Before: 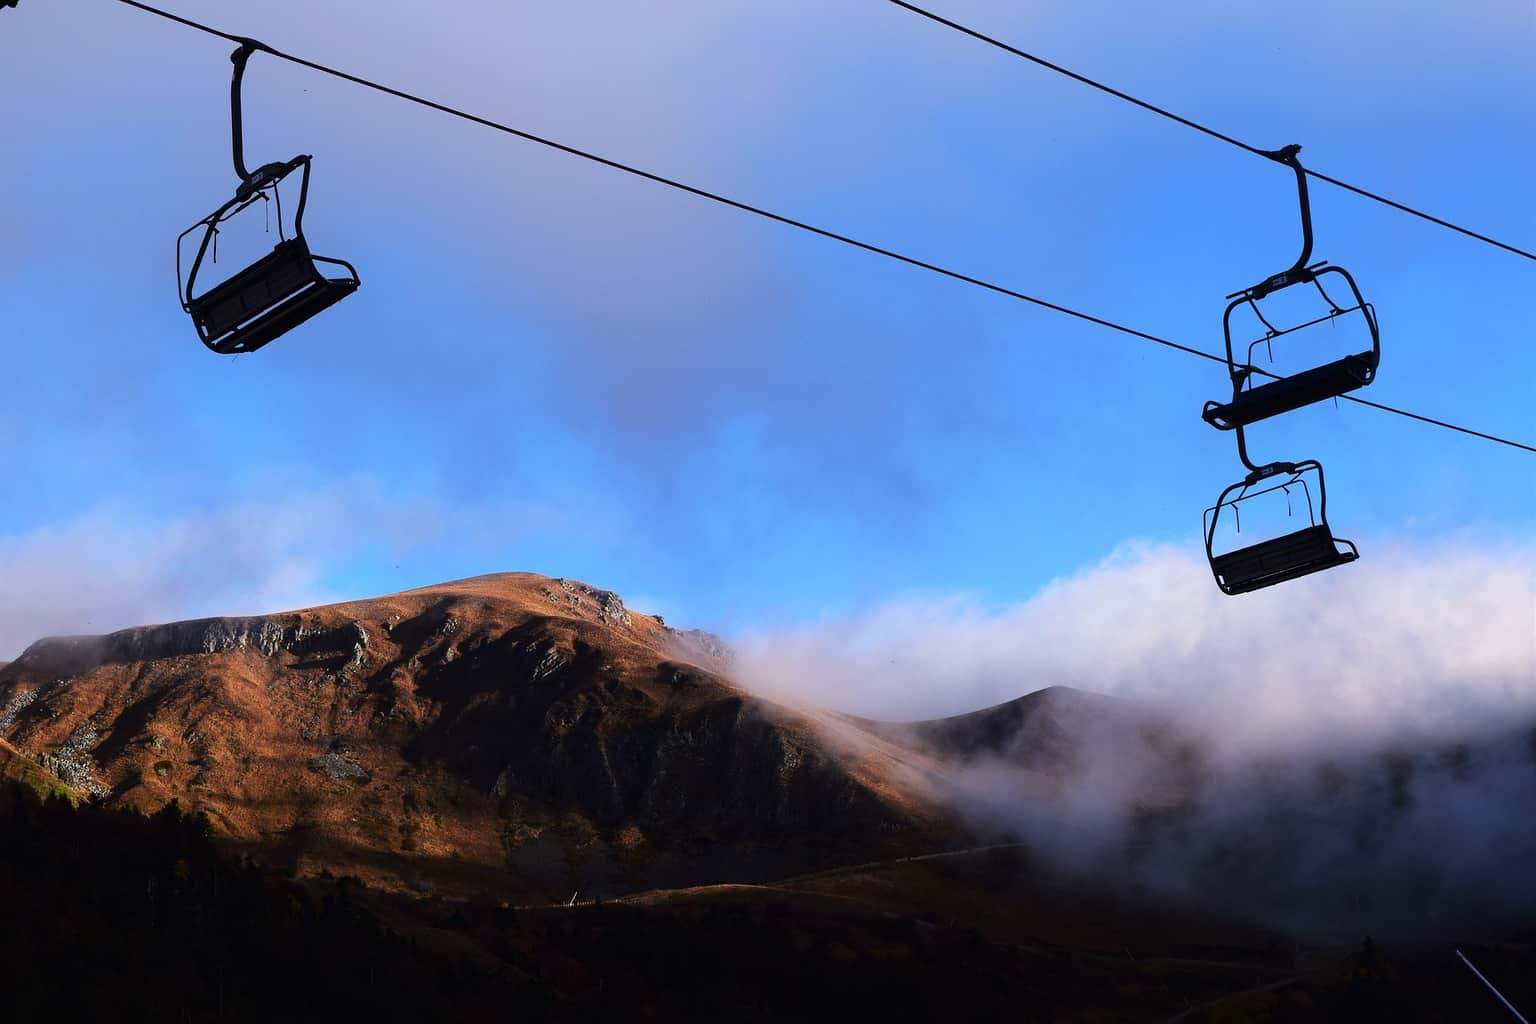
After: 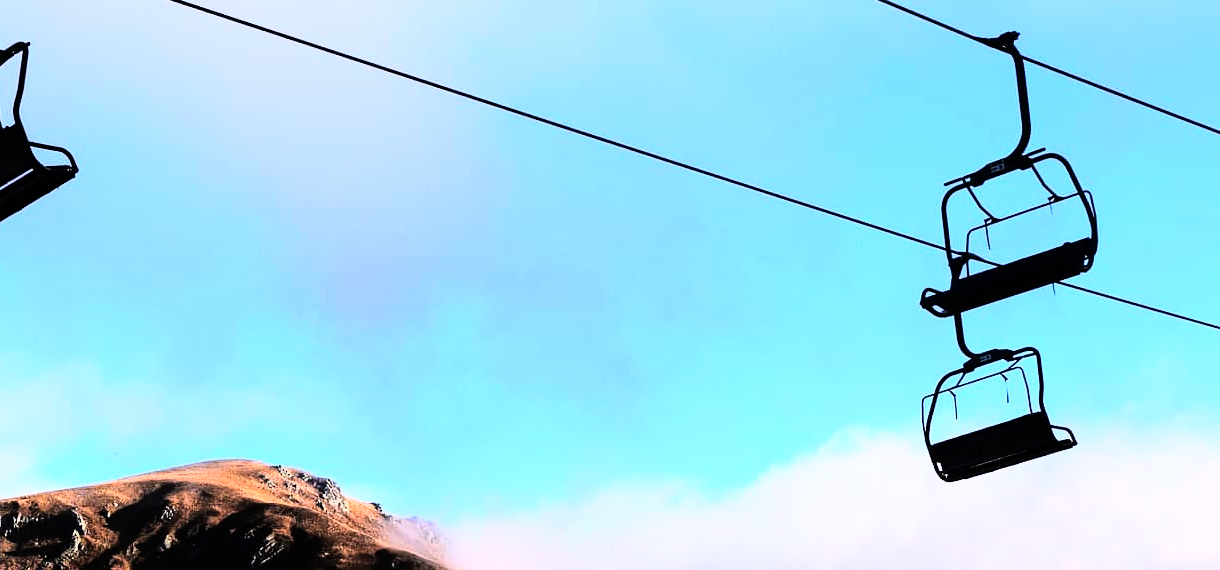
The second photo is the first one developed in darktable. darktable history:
crop: left 18.38%, top 11.092%, right 2.134%, bottom 33.217%
rgb curve: curves: ch0 [(0, 0) (0.21, 0.15) (0.24, 0.21) (0.5, 0.75) (0.75, 0.96) (0.89, 0.99) (1, 1)]; ch1 [(0, 0.02) (0.21, 0.13) (0.25, 0.2) (0.5, 0.67) (0.75, 0.9) (0.89, 0.97) (1, 1)]; ch2 [(0, 0.02) (0.21, 0.13) (0.25, 0.2) (0.5, 0.67) (0.75, 0.9) (0.89, 0.97) (1, 1)], compensate middle gray true
